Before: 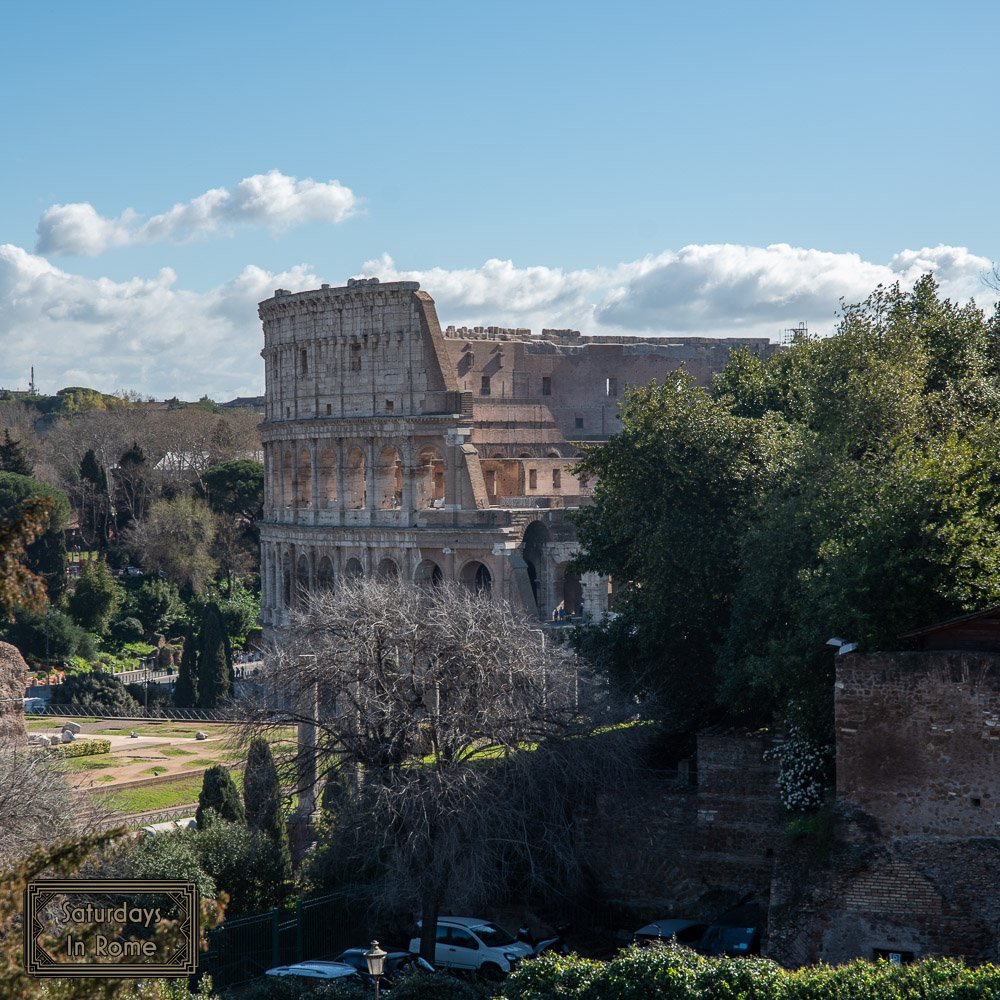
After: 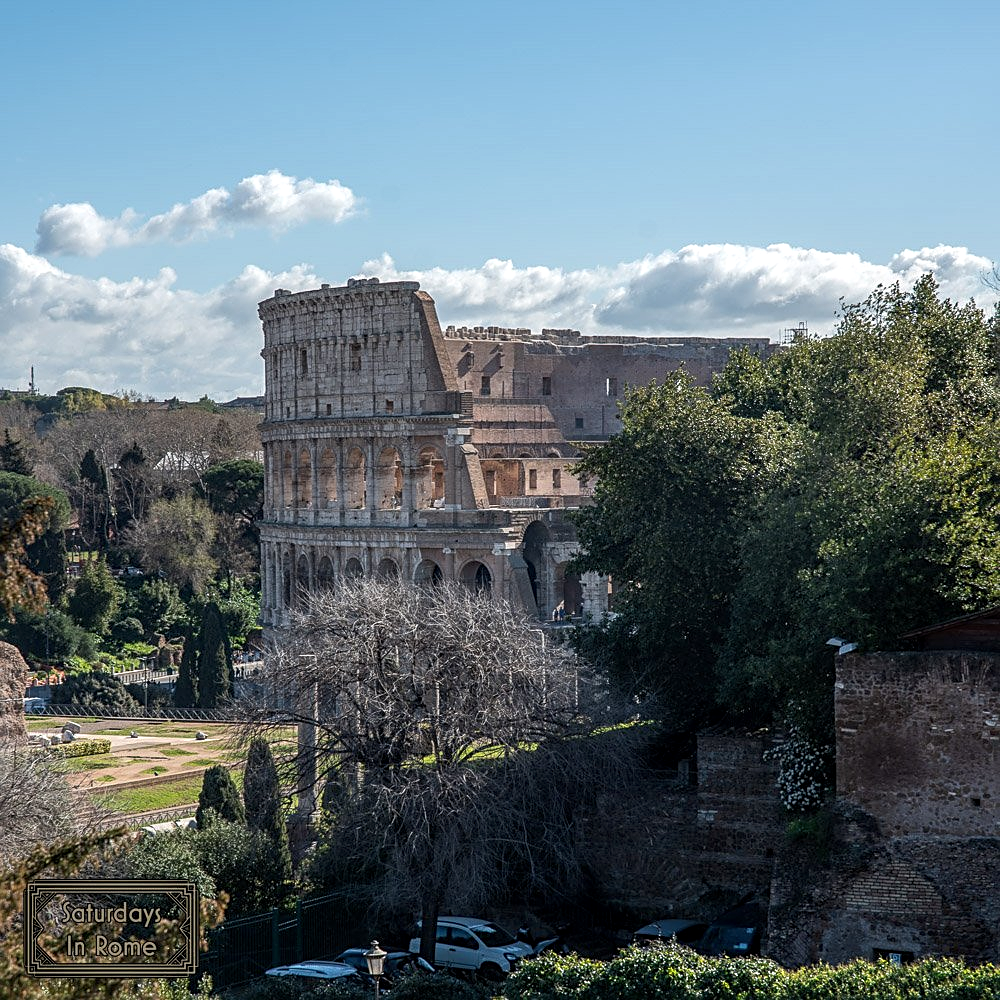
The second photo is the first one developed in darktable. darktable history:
sharpen: on, module defaults
exposure: exposure 0.078 EV, compensate highlight preservation false
local contrast: on, module defaults
